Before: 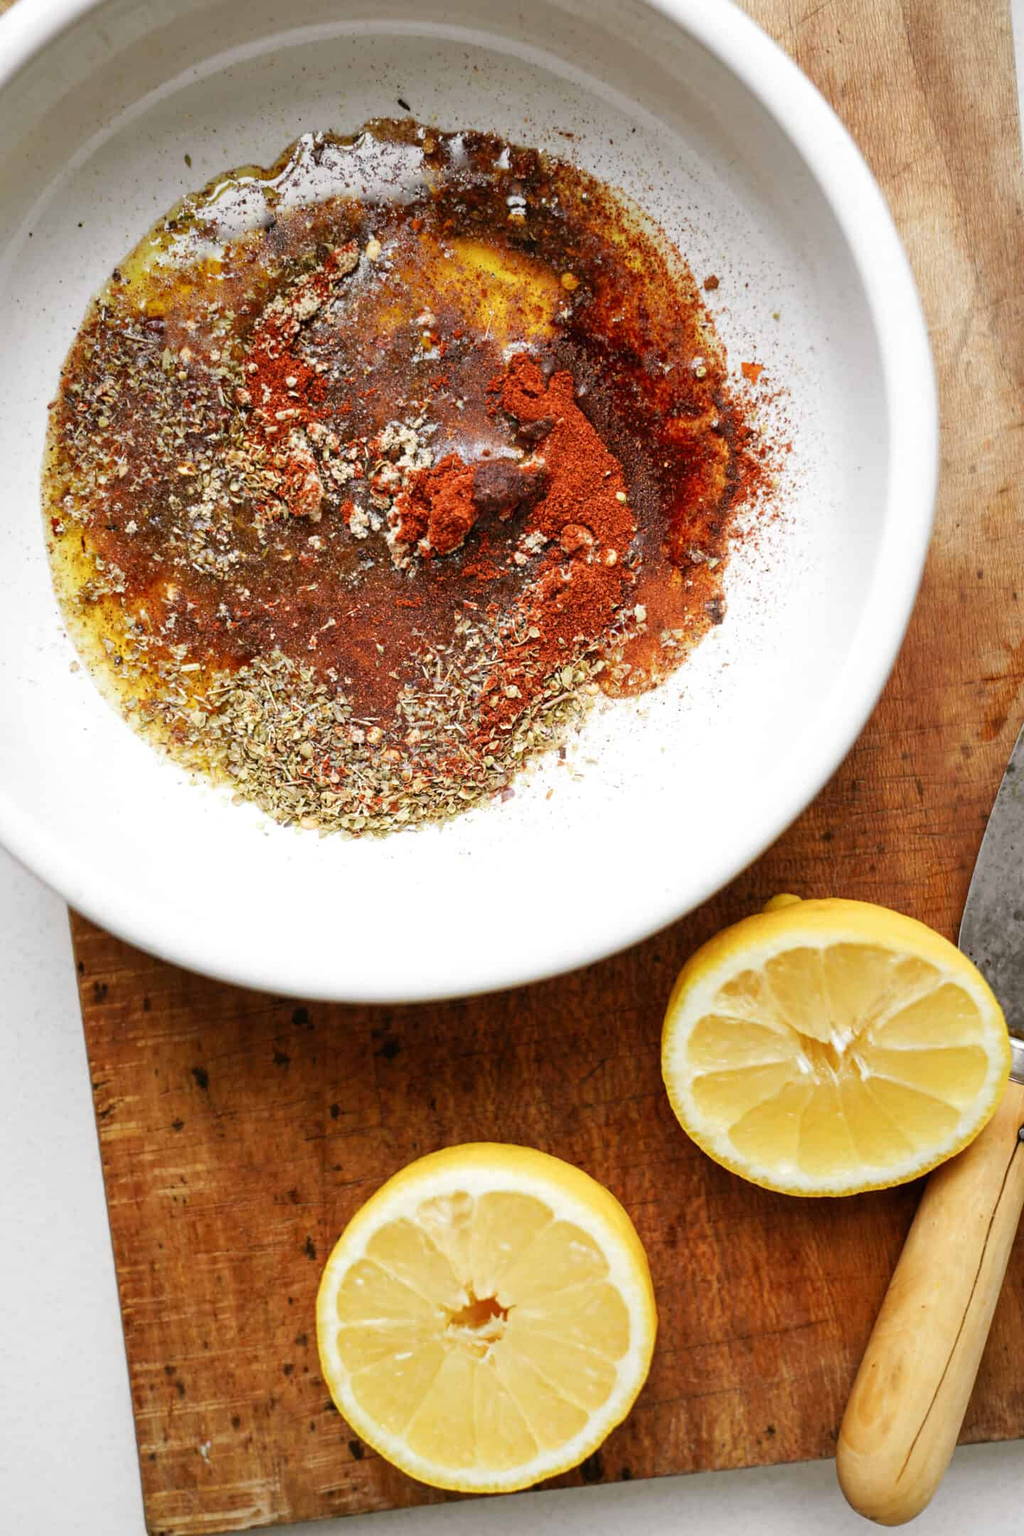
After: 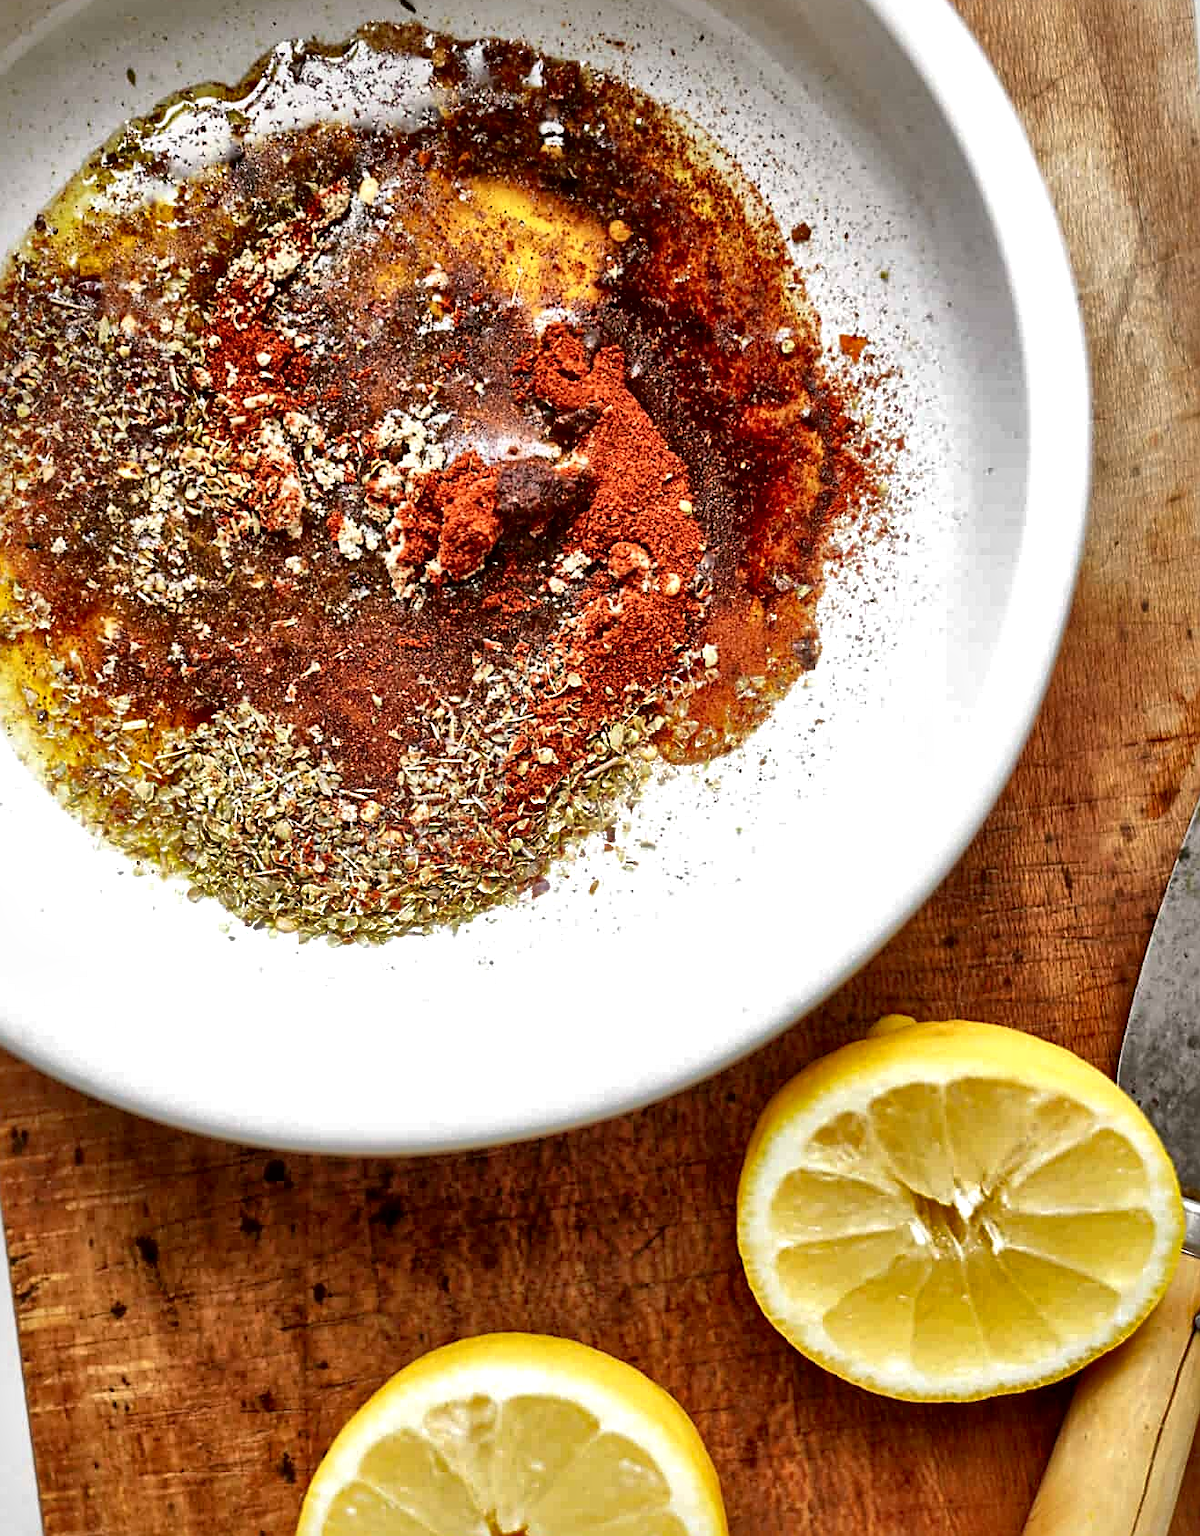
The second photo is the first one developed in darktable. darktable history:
contrast brightness saturation: contrast 0.042, saturation 0.071
crop: left 8.376%, top 6.577%, bottom 15.232%
sharpen: on, module defaults
local contrast: mode bilateral grid, contrast 44, coarseness 70, detail 212%, midtone range 0.2
shadows and highlights: on, module defaults
